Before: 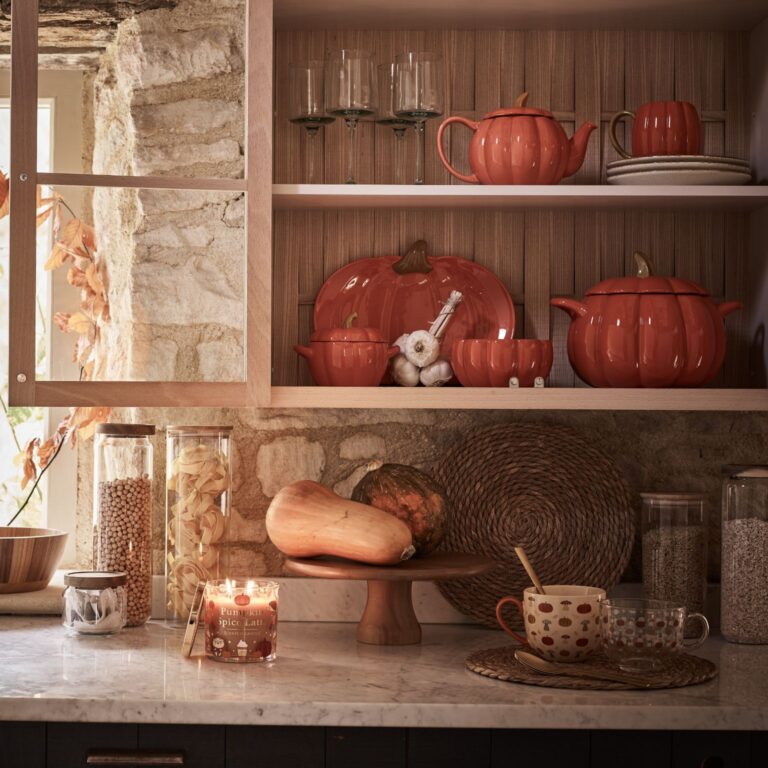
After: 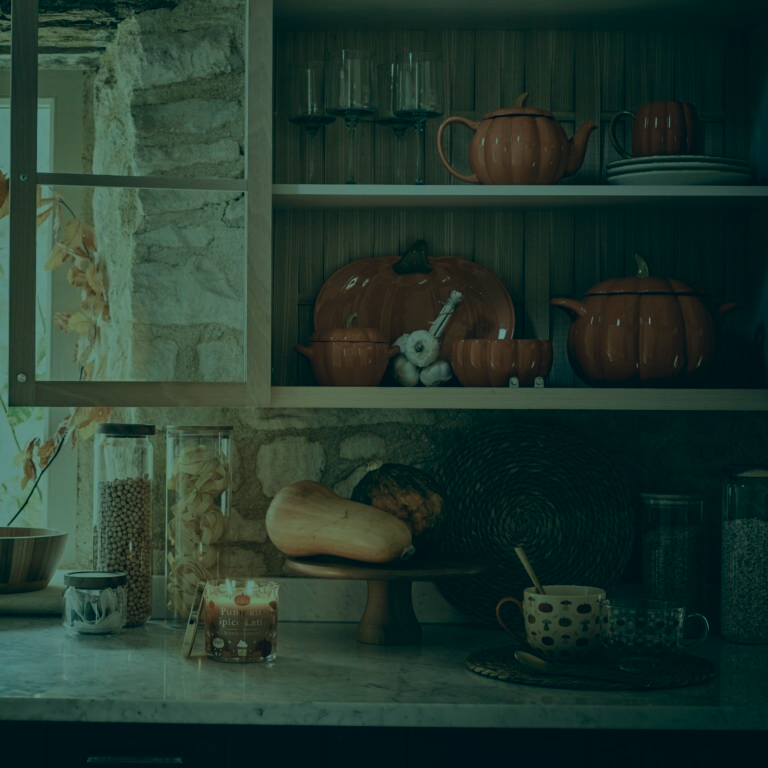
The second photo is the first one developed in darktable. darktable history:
exposure: exposure -1.953 EV, compensate highlight preservation false
color correction: highlights a* -19.36, highlights b* 9.79, shadows a* -20.49, shadows b* -10.76
